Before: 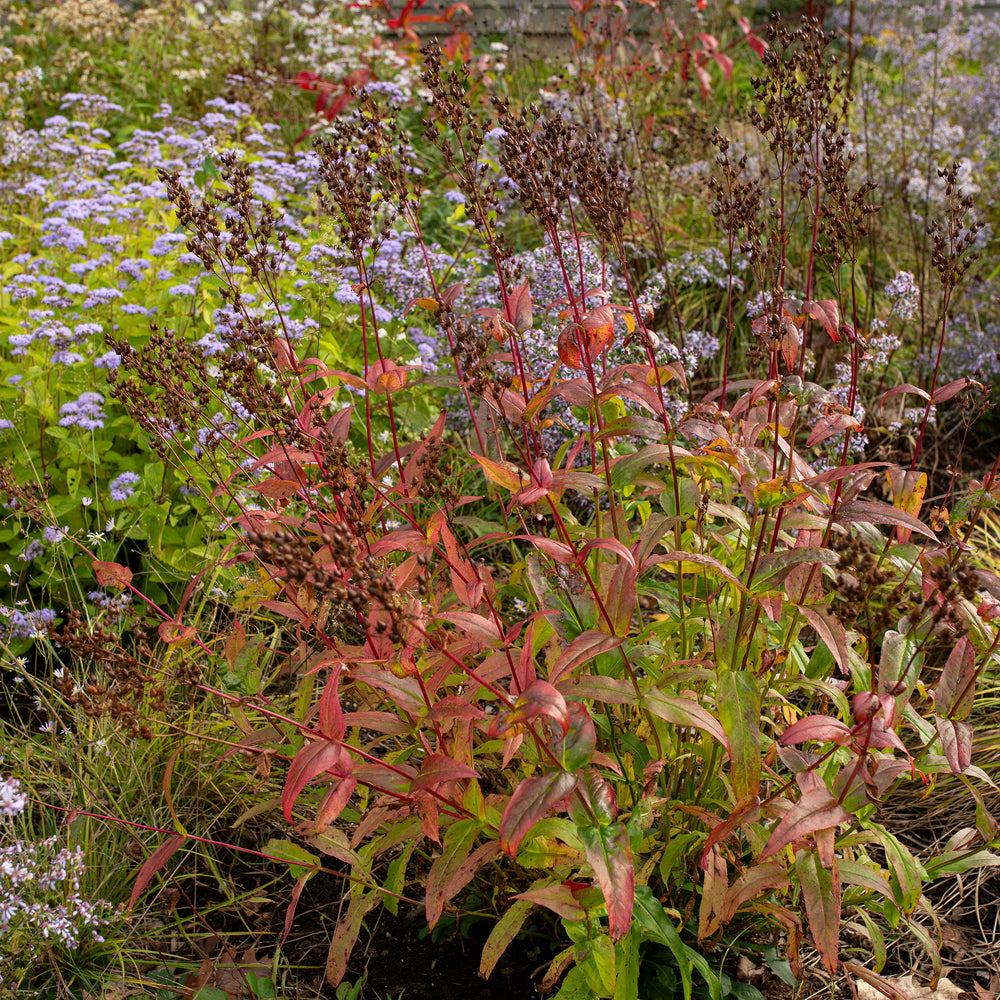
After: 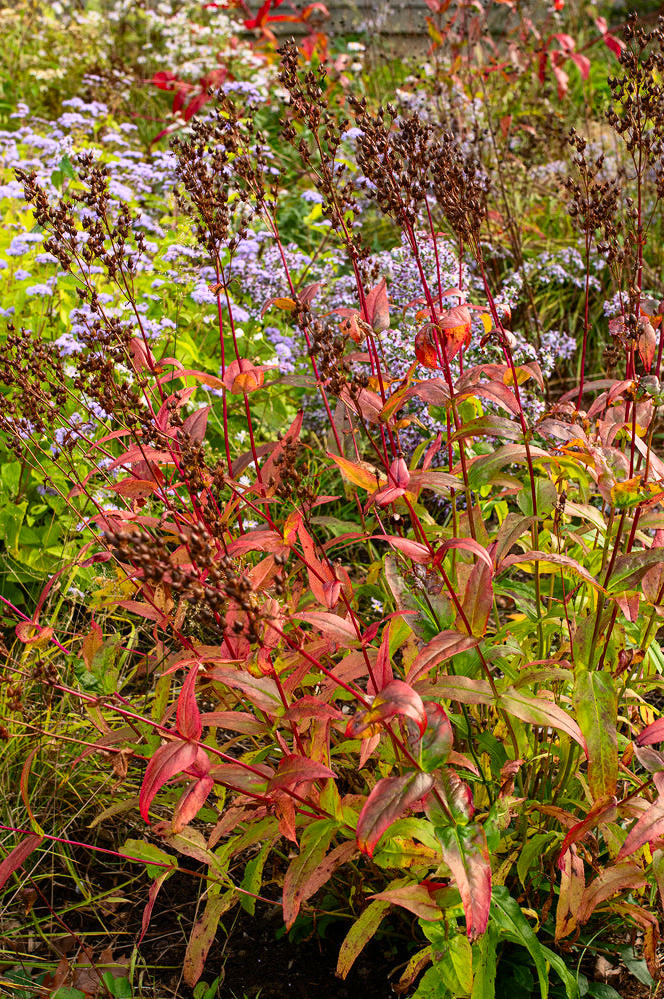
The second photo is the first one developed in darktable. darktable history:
crop and rotate: left 14.323%, right 19.228%
contrast brightness saturation: contrast 0.233, brightness 0.109, saturation 0.289
